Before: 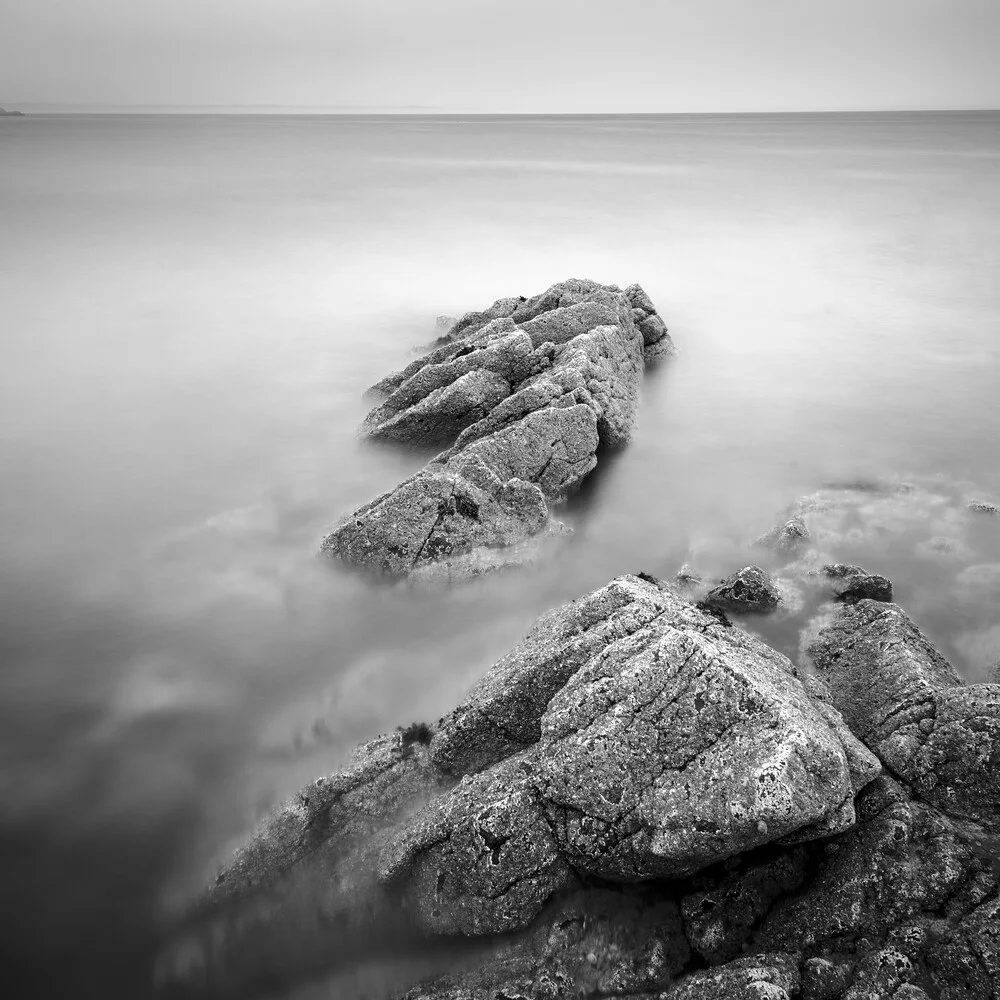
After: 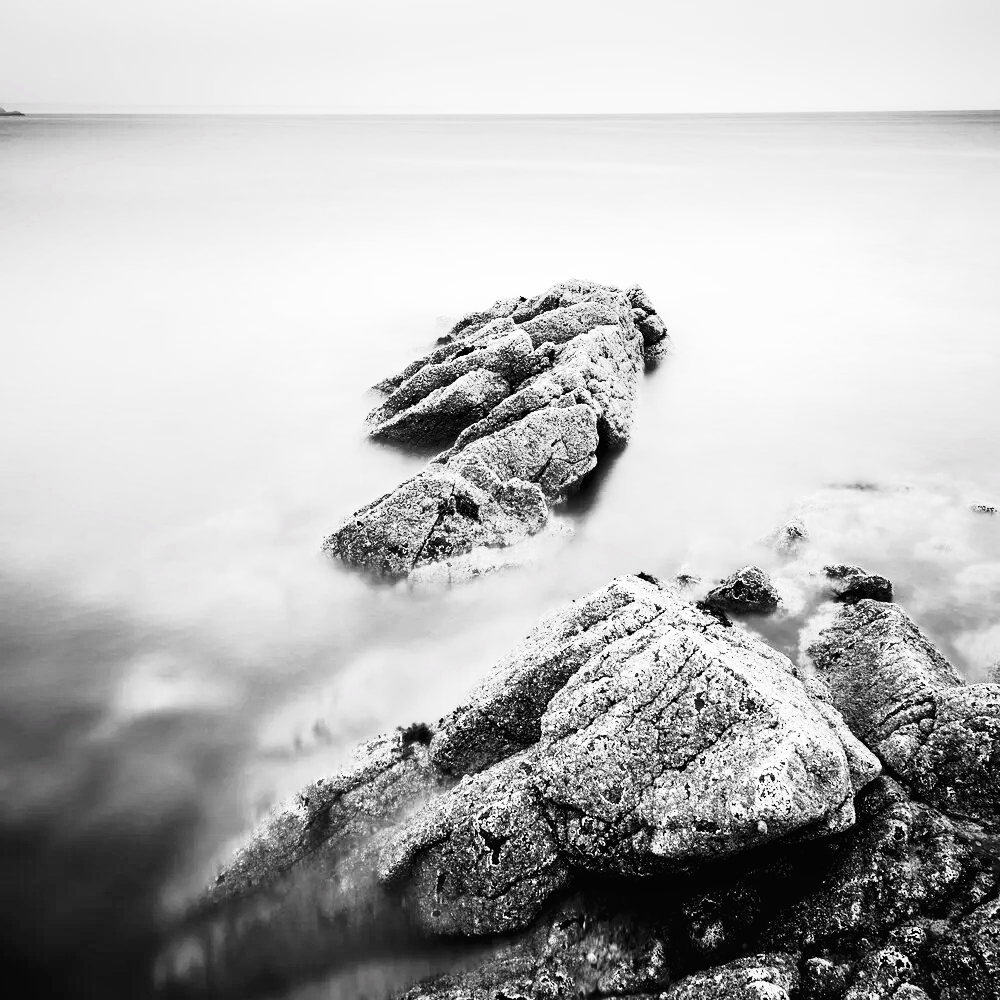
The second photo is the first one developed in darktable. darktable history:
shadows and highlights: soften with gaussian
base curve: curves: ch0 [(0, 0) (0.005, 0.002) (0.193, 0.295) (0.399, 0.664) (0.75, 0.928) (1, 1)]
color zones: curves: ch0 [(0.11, 0.396) (0.195, 0.36) (0.25, 0.5) (0.303, 0.412) (0.357, 0.544) (0.75, 0.5) (0.967, 0.328)]; ch1 [(0, 0.468) (0.112, 0.512) (0.202, 0.6) (0.25, 0.5) (0.307, 0.352) (0.357, 0.544) (0.75, 0.5) (0.963, 0.524)]
tone curve: curves: ch0 [(0.016, 0.011) (0.084, 0.026) (0.469, 0.508) (0.721, 0.862) (1, 1)], color space Lab, linked channels, preserve colors none
